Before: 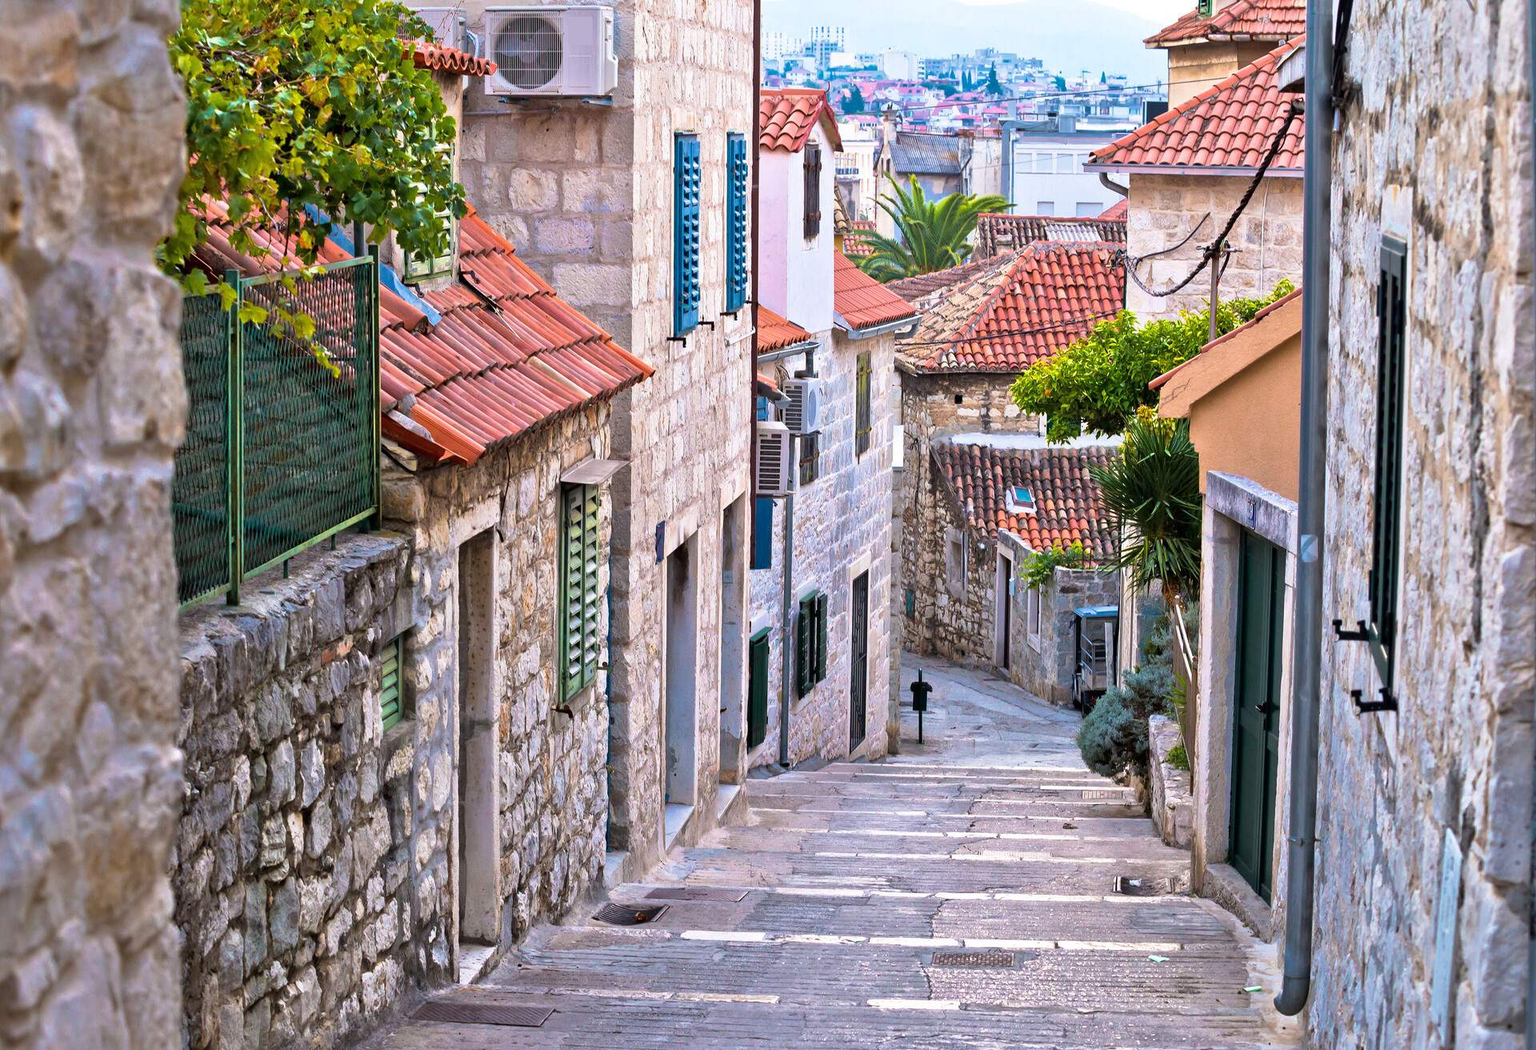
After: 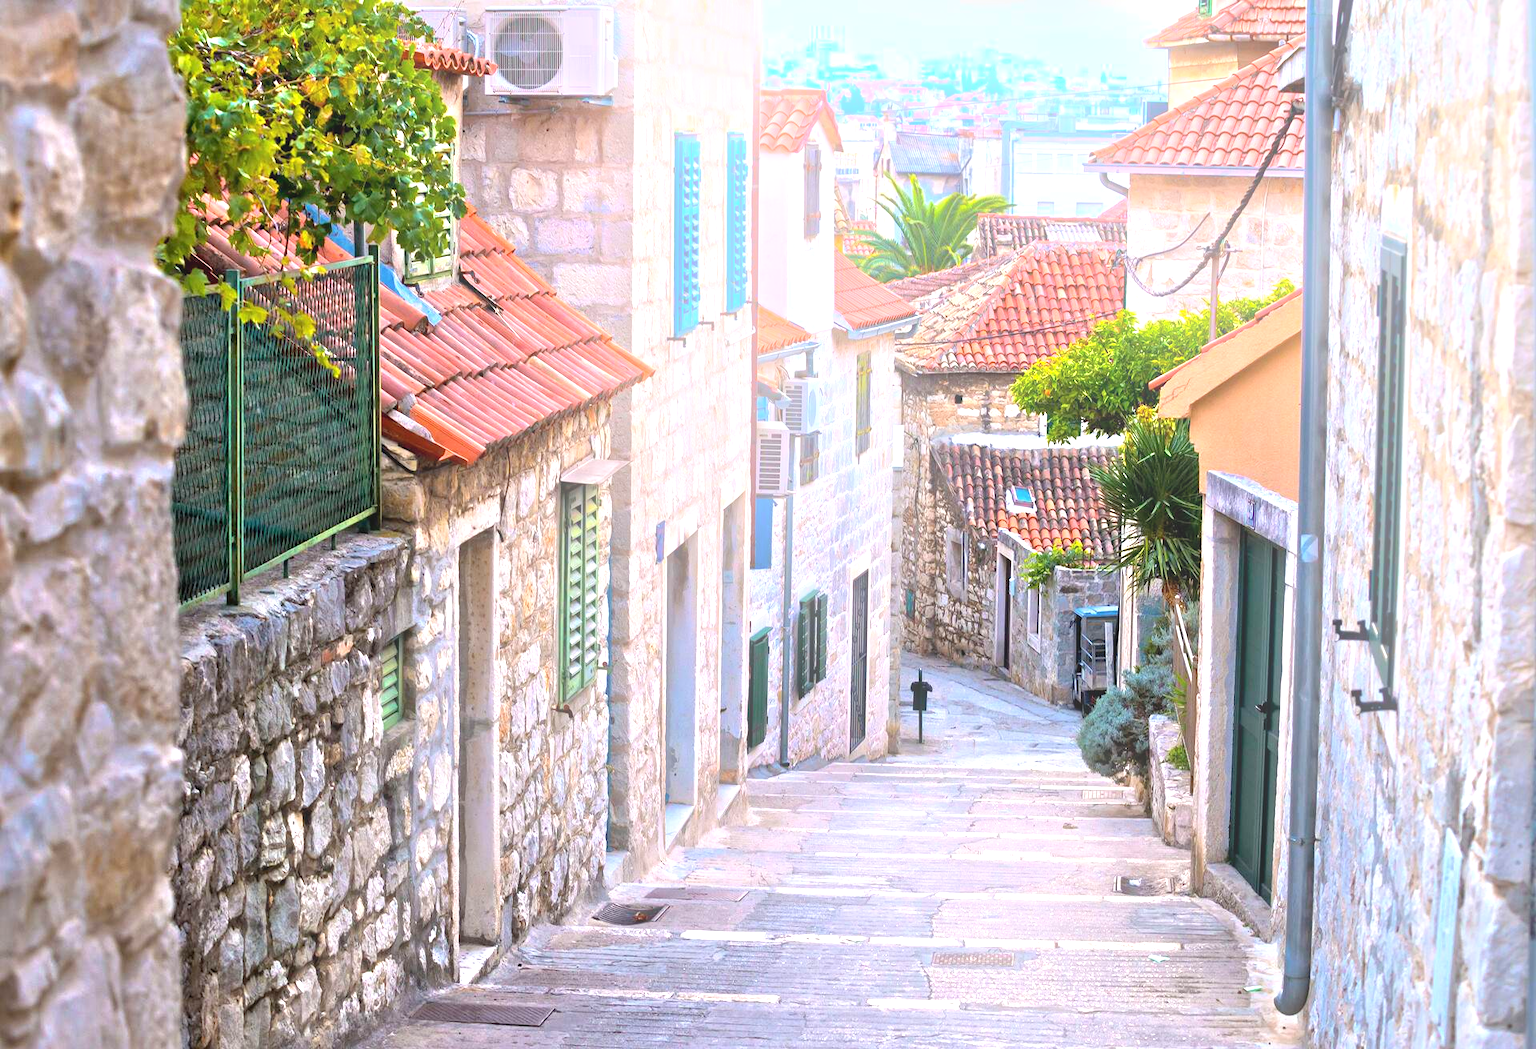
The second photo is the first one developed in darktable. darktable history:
bloom: size 16%, threshold 98%, strength 20%
exposure: black level correction 0.001, exposure 0.675 EV, compensate highlight preservation false
